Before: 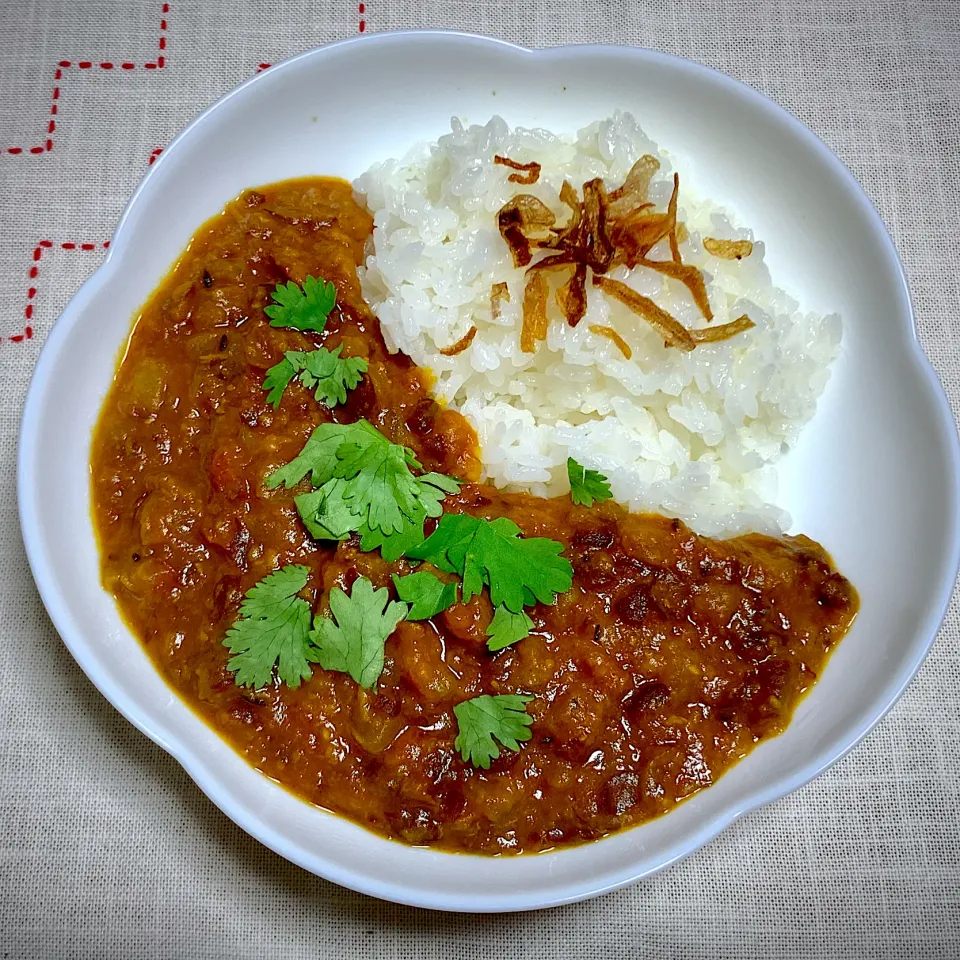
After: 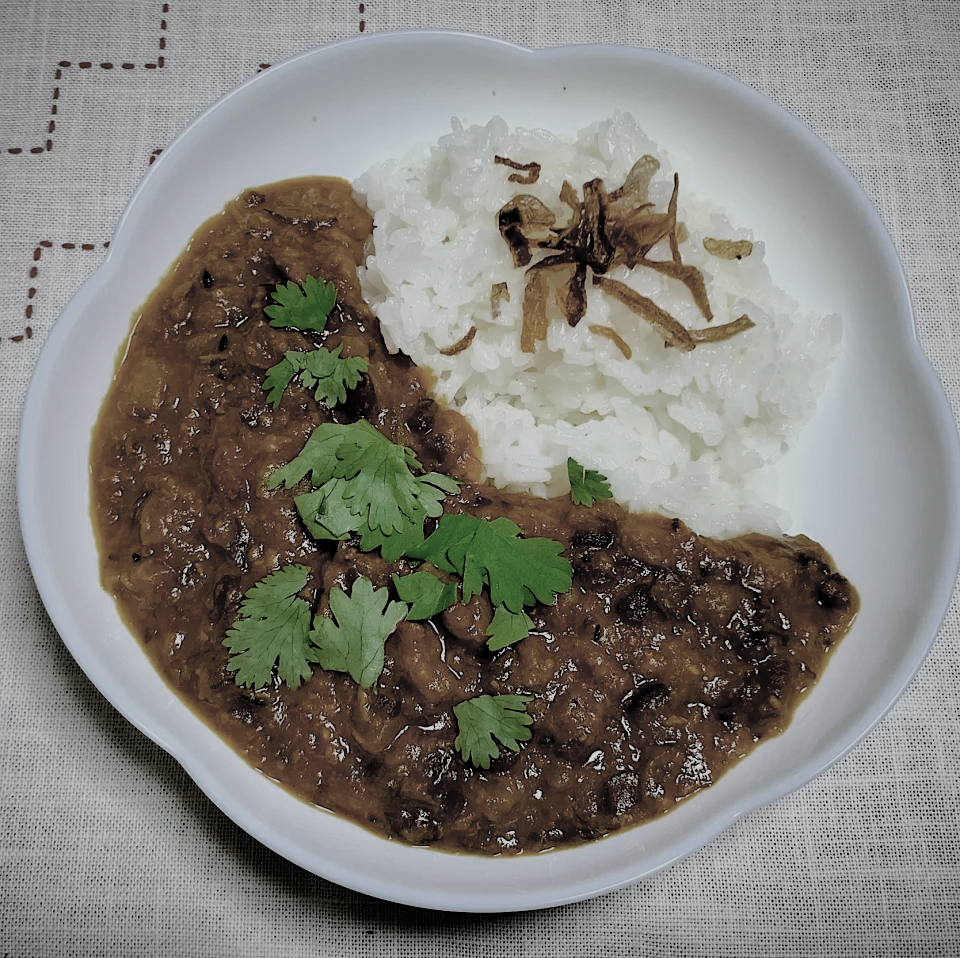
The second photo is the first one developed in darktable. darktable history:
filmic rgb: black relative exposure -4.14 EV, white relative exposure 5.1 EV, hardness 2.11, contrast 1.165
crop: top 0.05%, bottom 0.098%
color zones: curves: ch0 [(0, 0.487) (0.241, 0.395) (0.434, 0.373) (0.658, 0.412) (0.838, 0.487)]; ch1 [(0, 0) (0.053, 0.053) (0.211, 0.202) (0.579, 0.259) (0.781, 0.241)]
